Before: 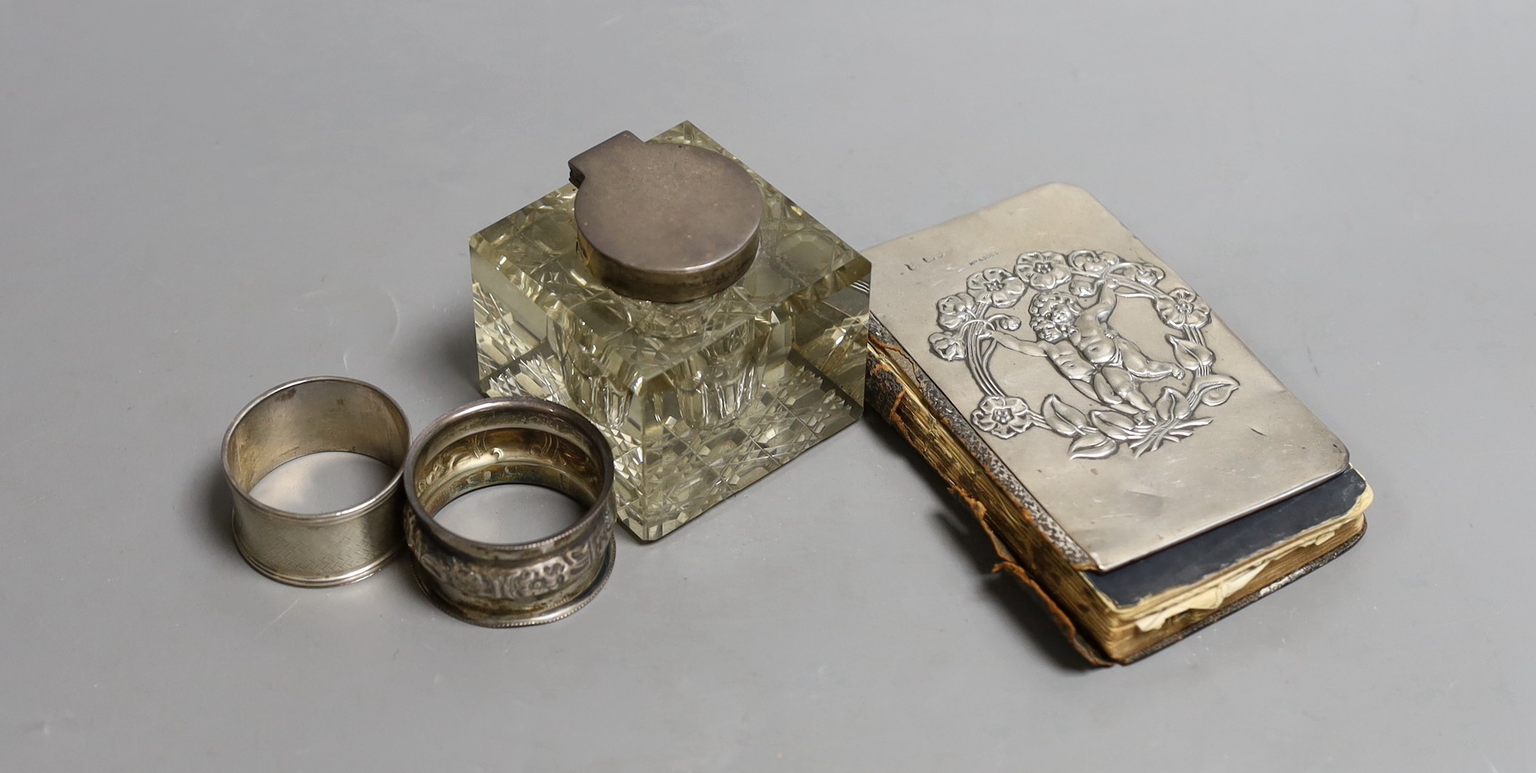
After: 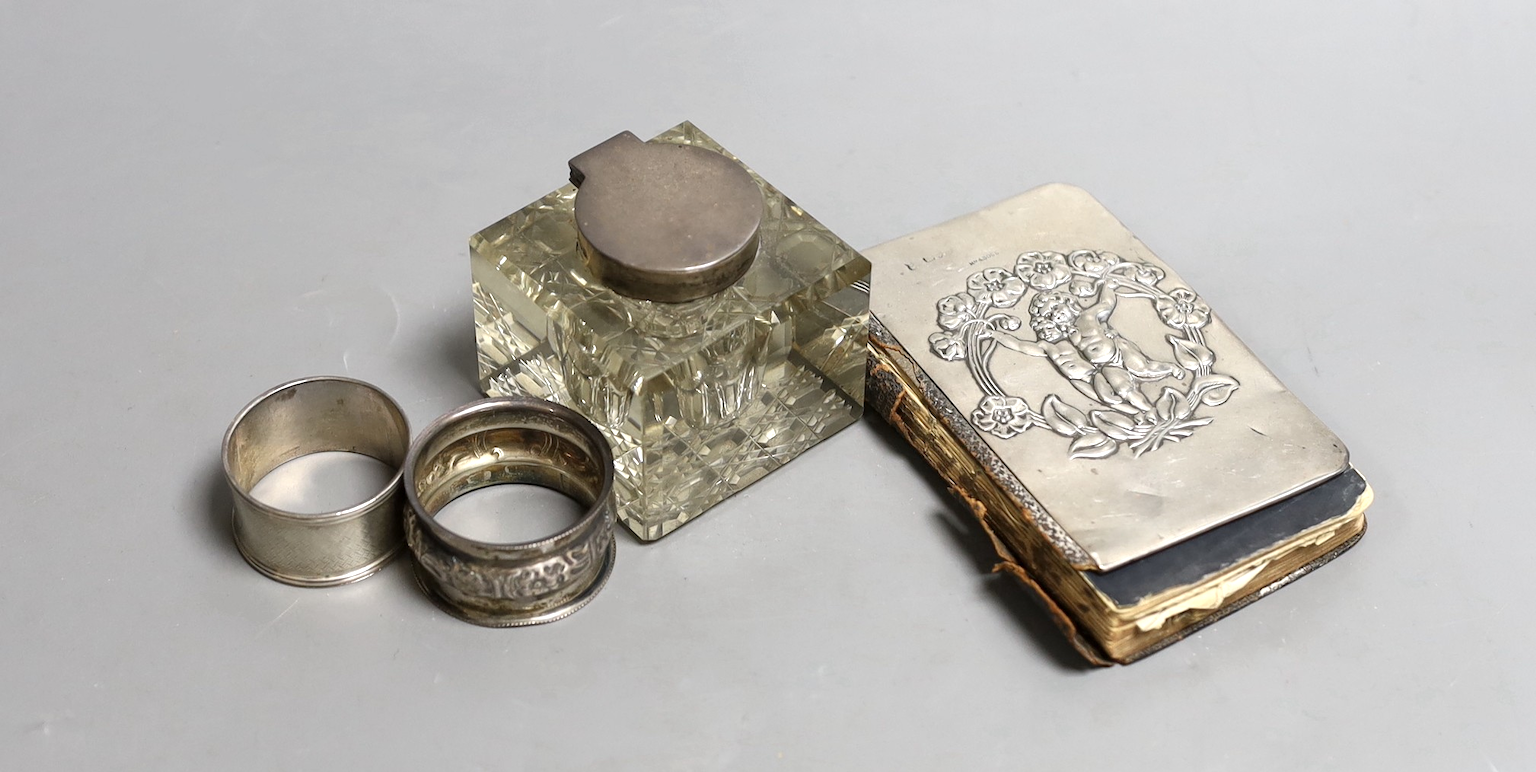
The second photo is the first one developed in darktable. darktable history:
color correction: saturation 0.85
exposure: black level correction 0.001, exposure 0.5 EV, compensate exposure bias true, compensate highlight preservation false
